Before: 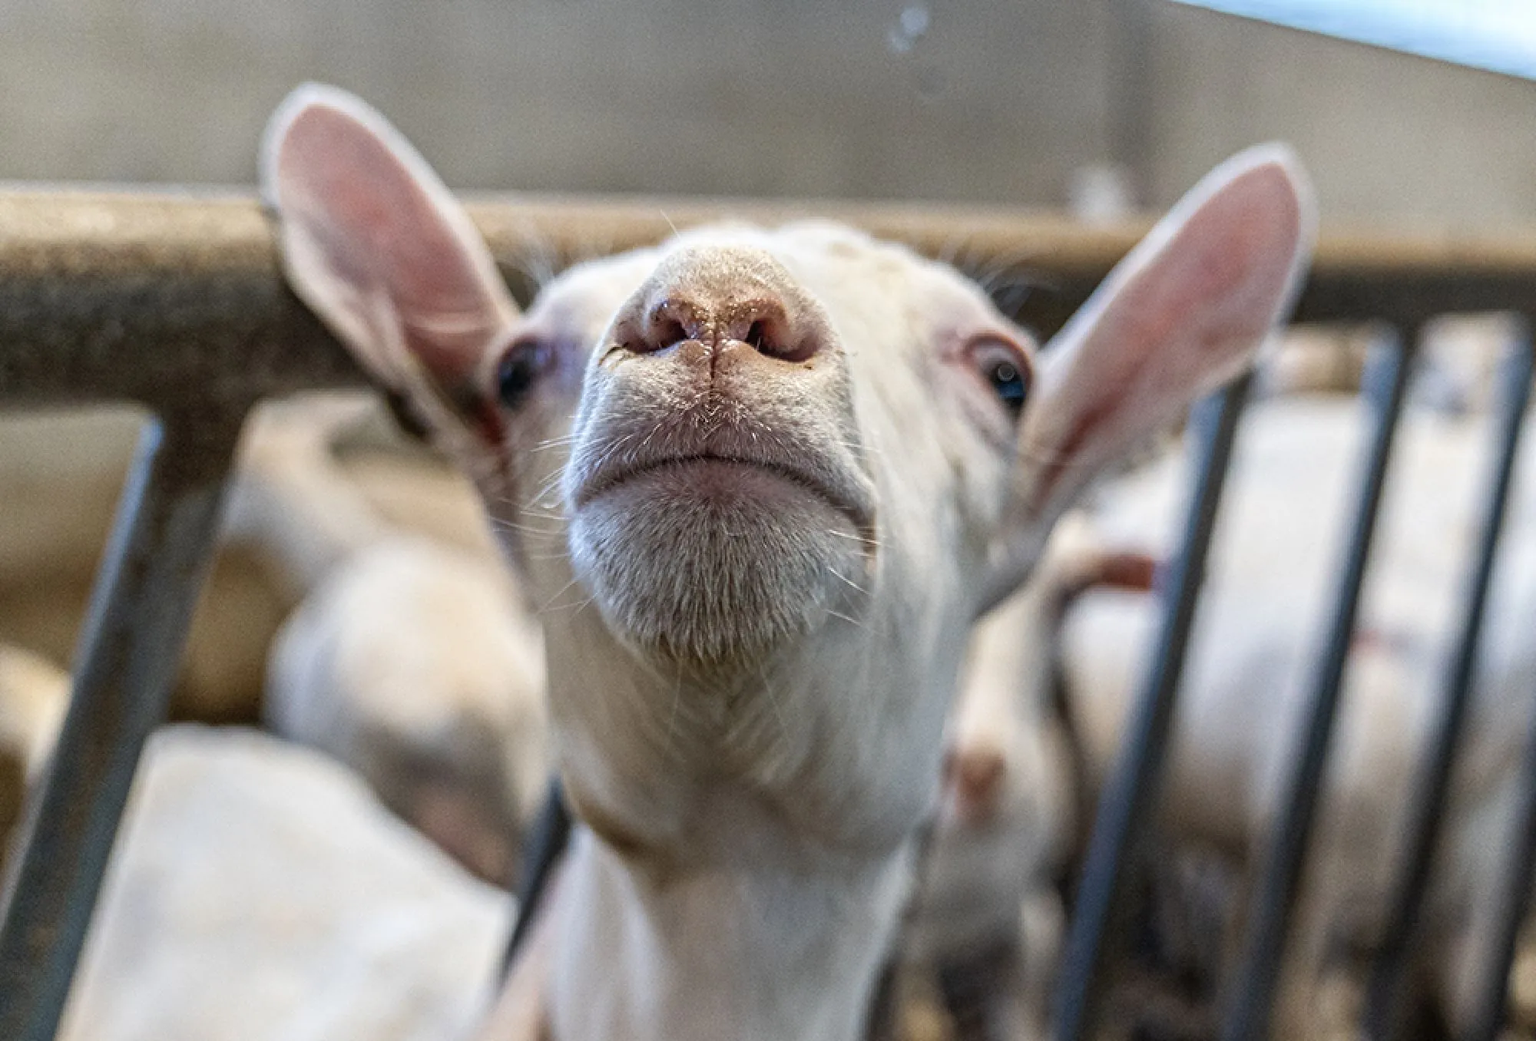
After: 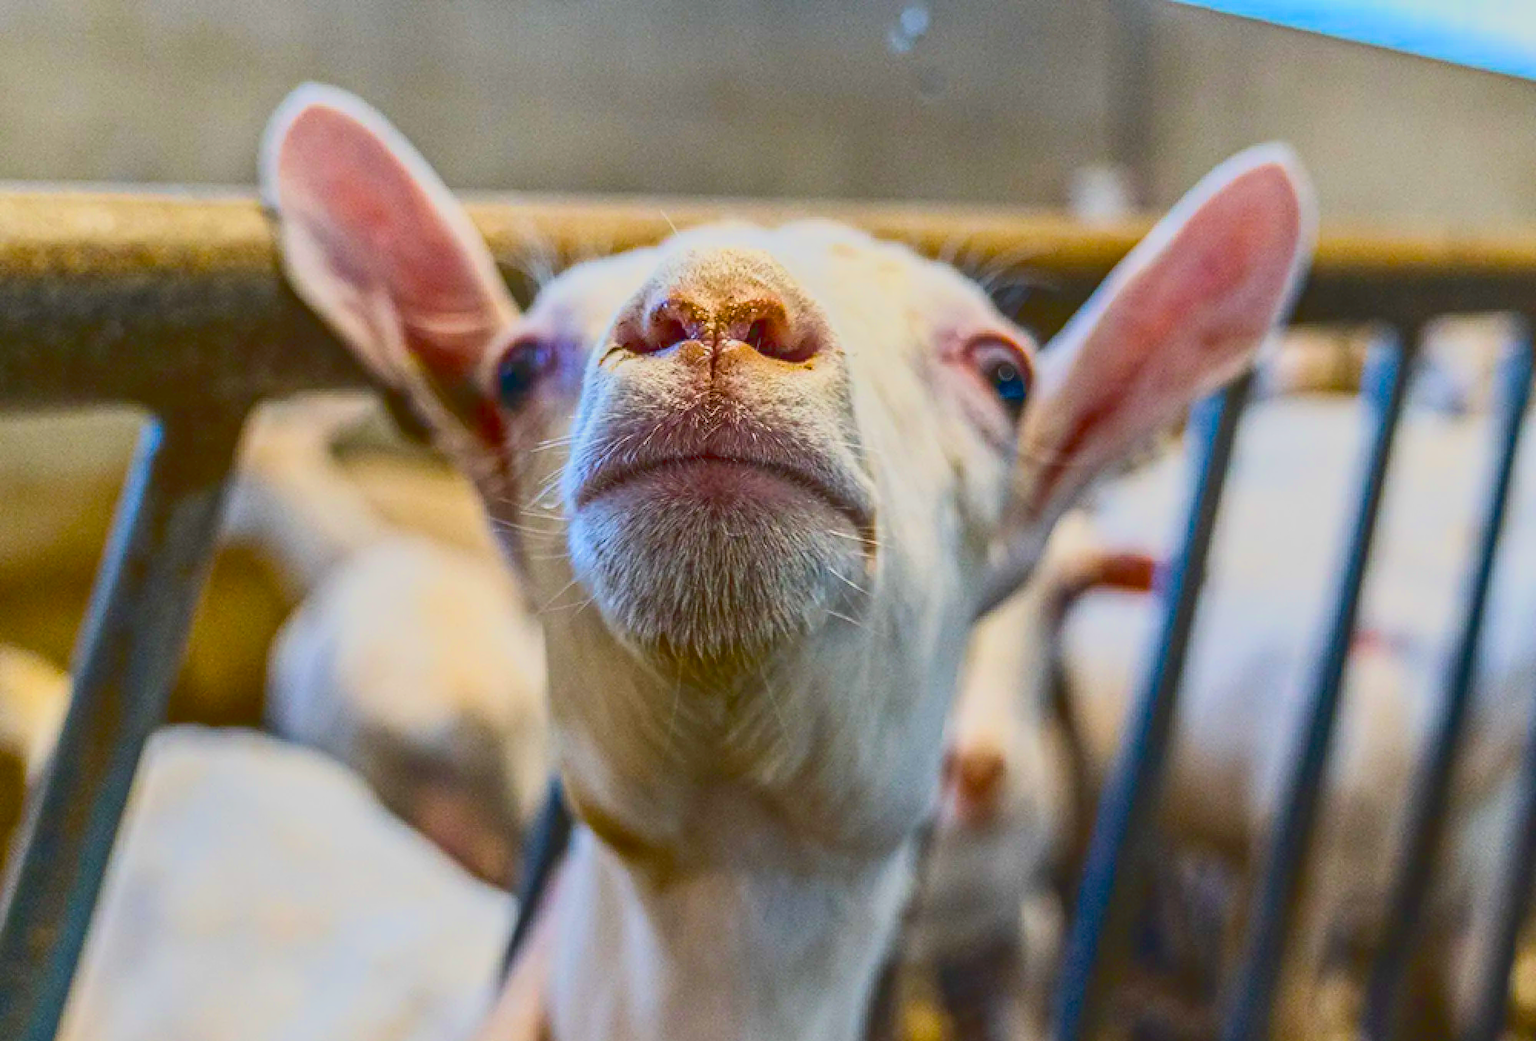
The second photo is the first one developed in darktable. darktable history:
local contrast: on, module defaults
color balance rgb: linear chroma grading › global chroma 42%, perceptual saturation grading › global saturation 42%, global vibrance 33%
tone curve: curves: ch0 [(0, 0.148) (0.191, 0.225) (0.712, 0.695) (0.864, 0.797) (1, 0.839)]
